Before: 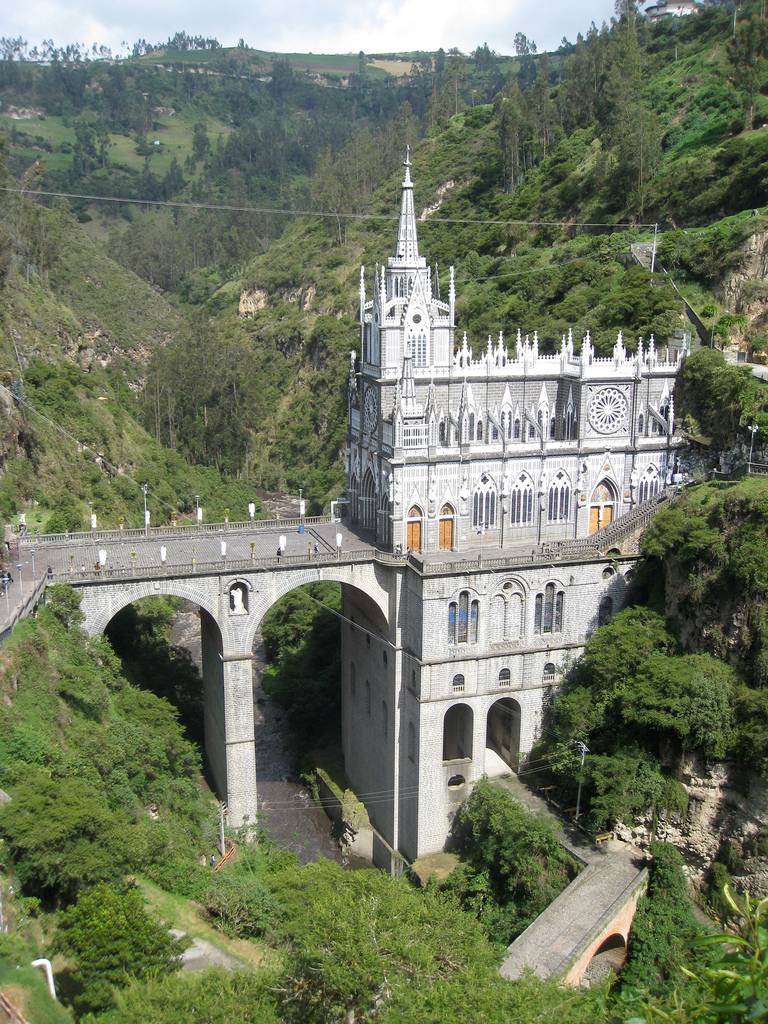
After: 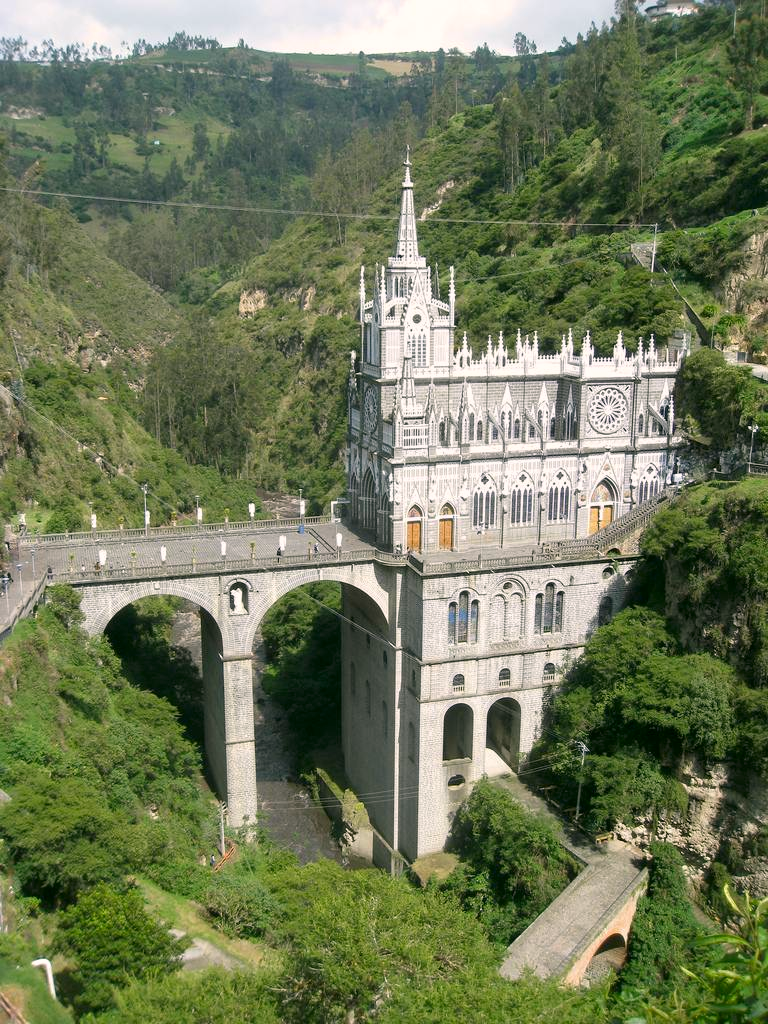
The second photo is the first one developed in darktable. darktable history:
color correction: highlights a* 4.3, highlights b* 4.95, shadows a* -7.72, shadows b* 4.86
